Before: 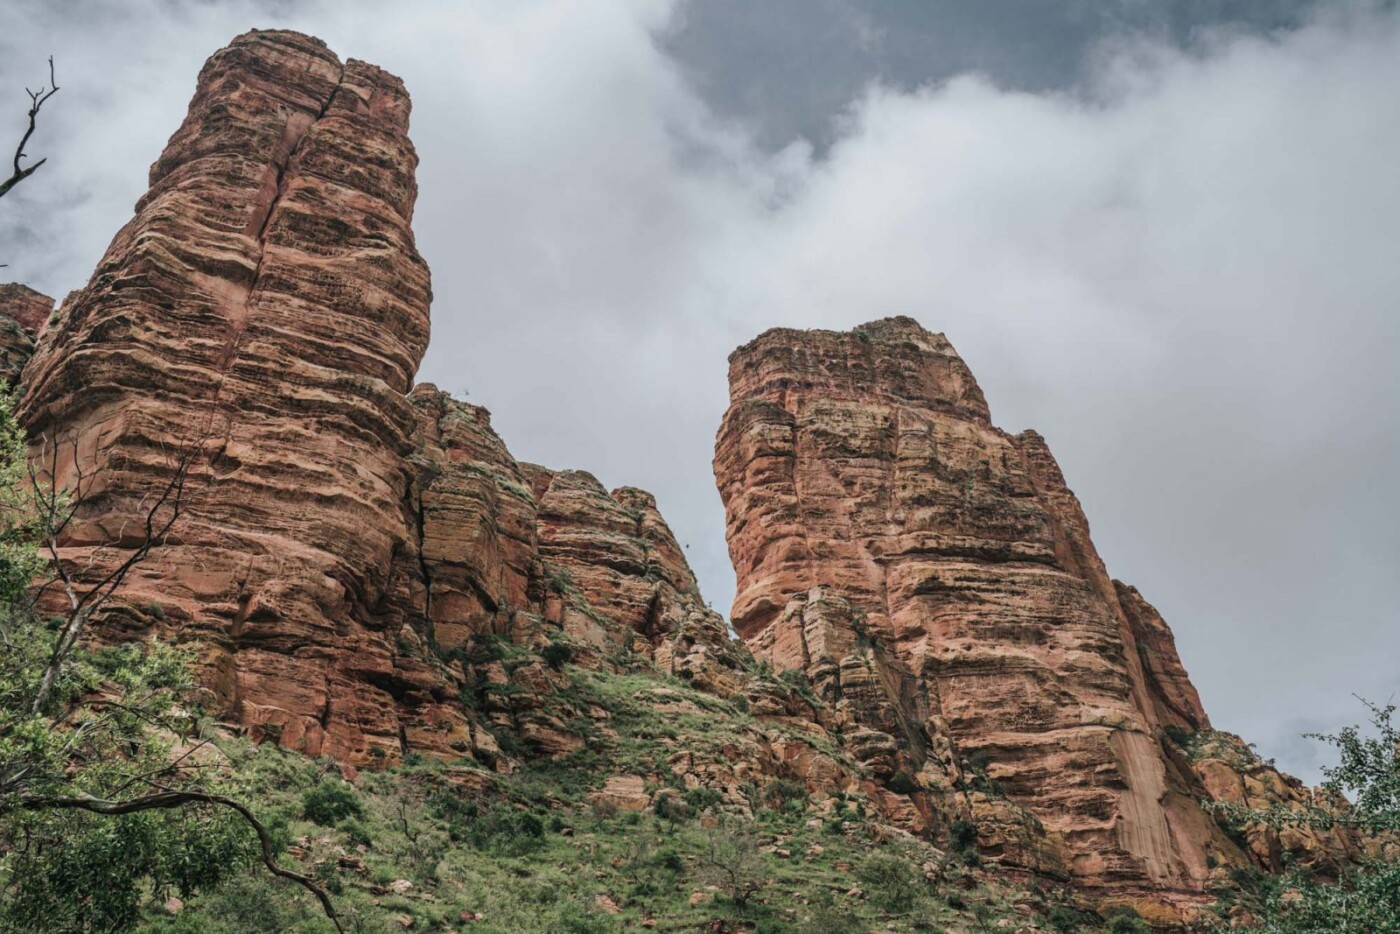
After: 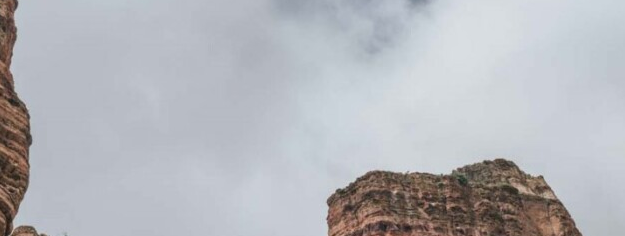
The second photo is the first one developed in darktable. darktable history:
crop: left 28.671%, top 16.82%, right 26.675%, bottom 57.883%
